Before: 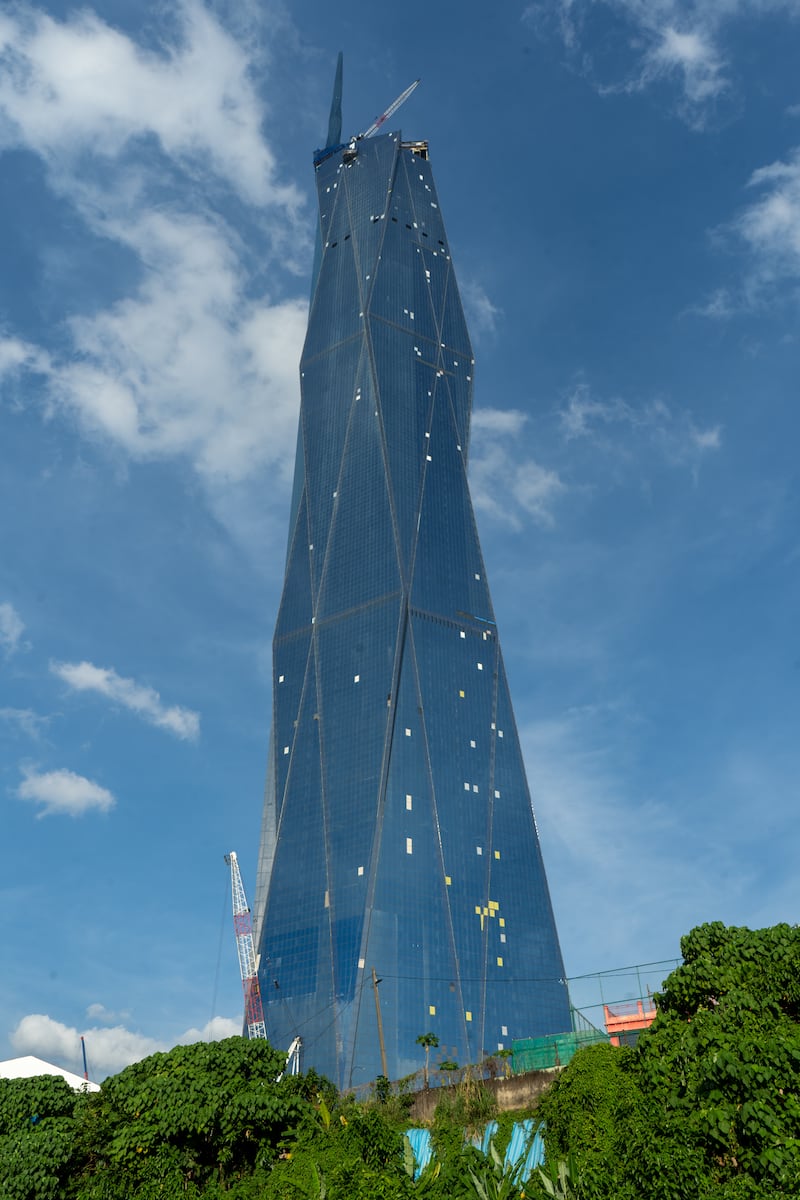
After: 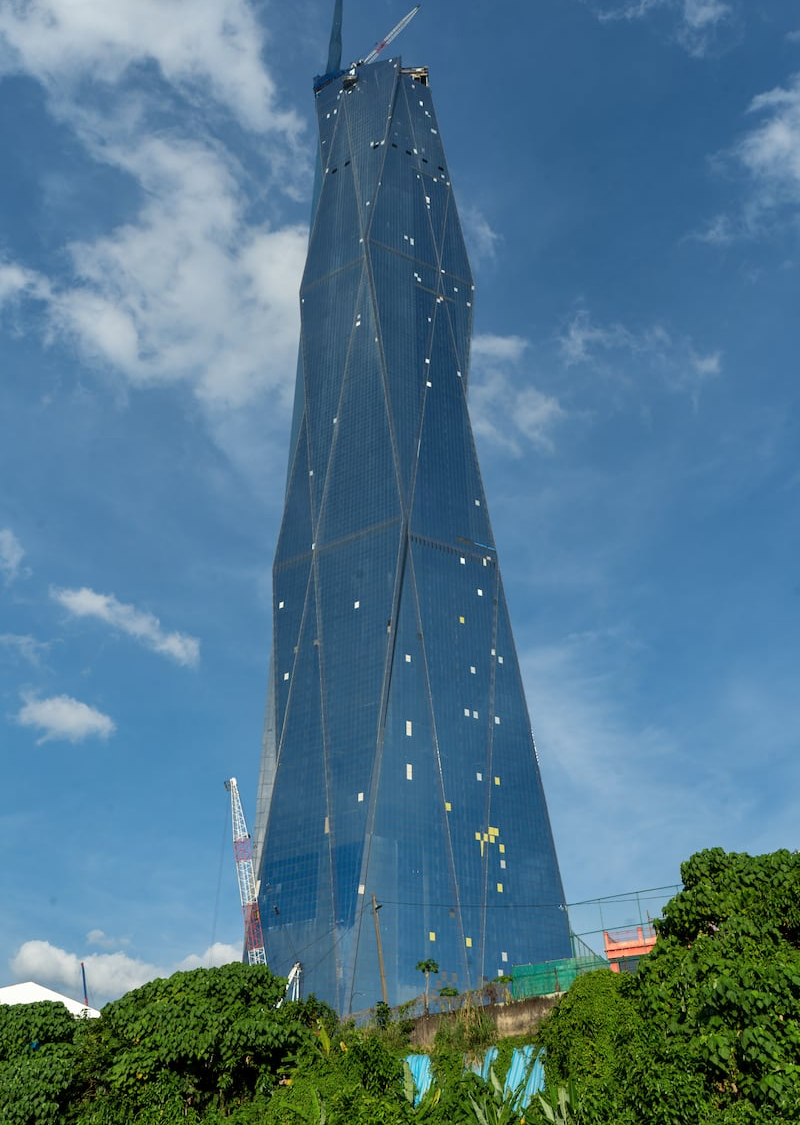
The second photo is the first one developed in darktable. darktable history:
crop and rotate: top 6.25%
shadows and highlights: highlights color adjustment 0%, low approximation 0.01, soften with gaussian
